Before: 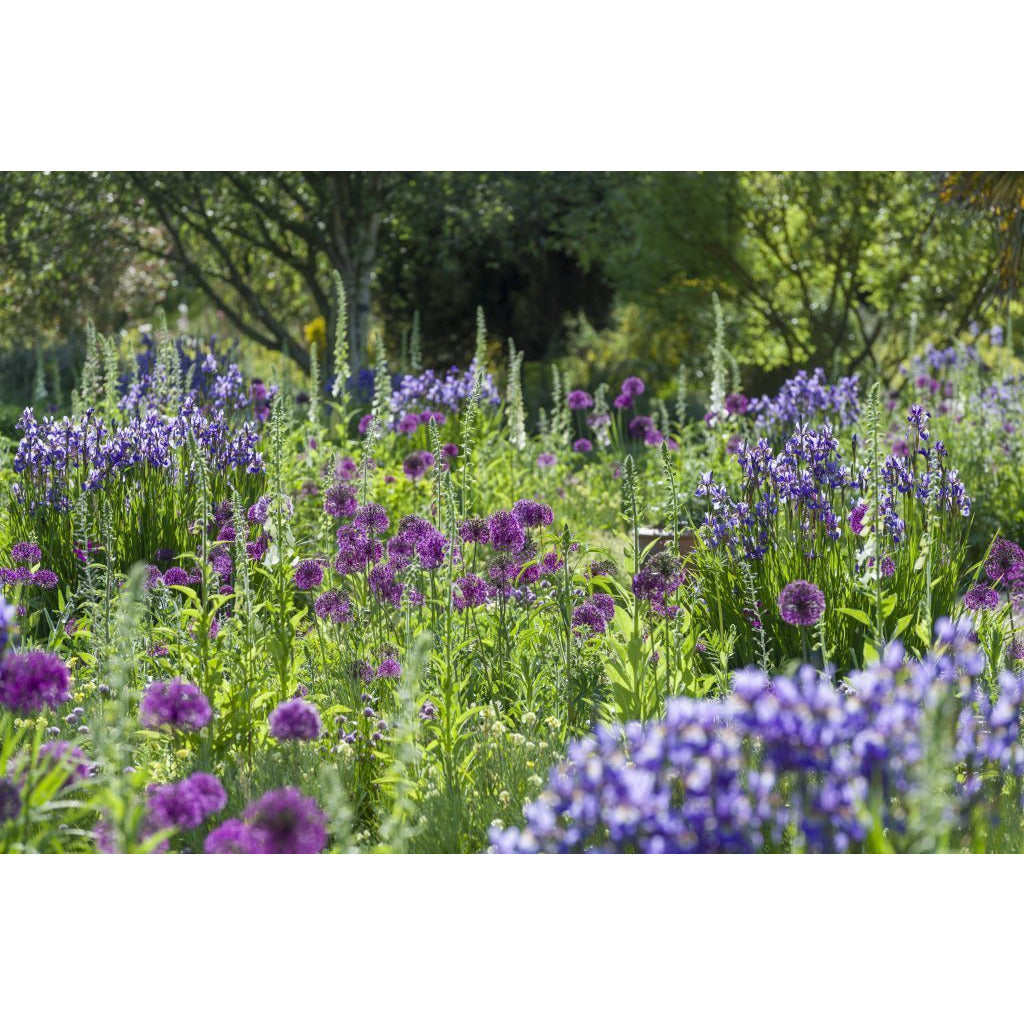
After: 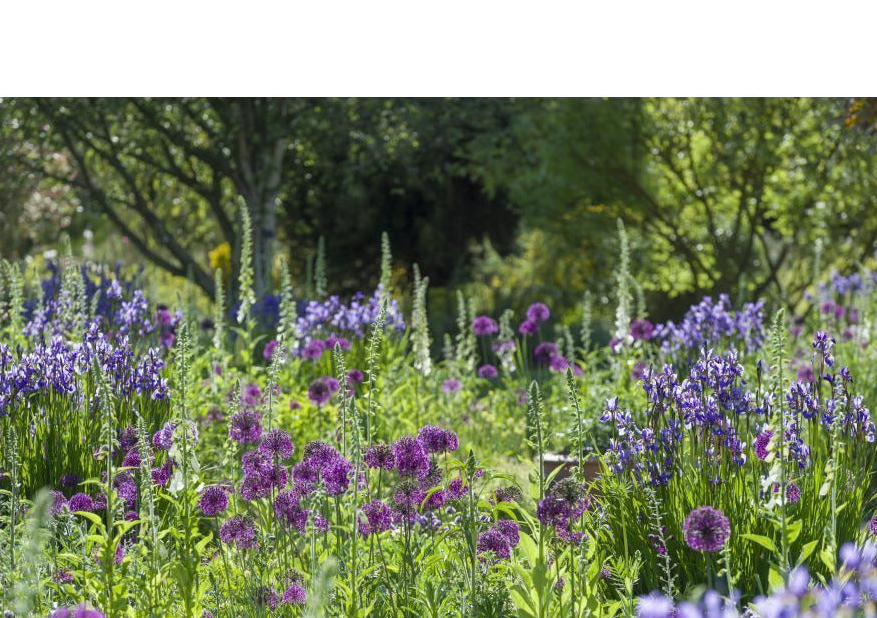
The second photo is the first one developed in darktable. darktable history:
crop and rotate: left 9.317%, top 7.23%, right 4.972%, bottom 32.361%
